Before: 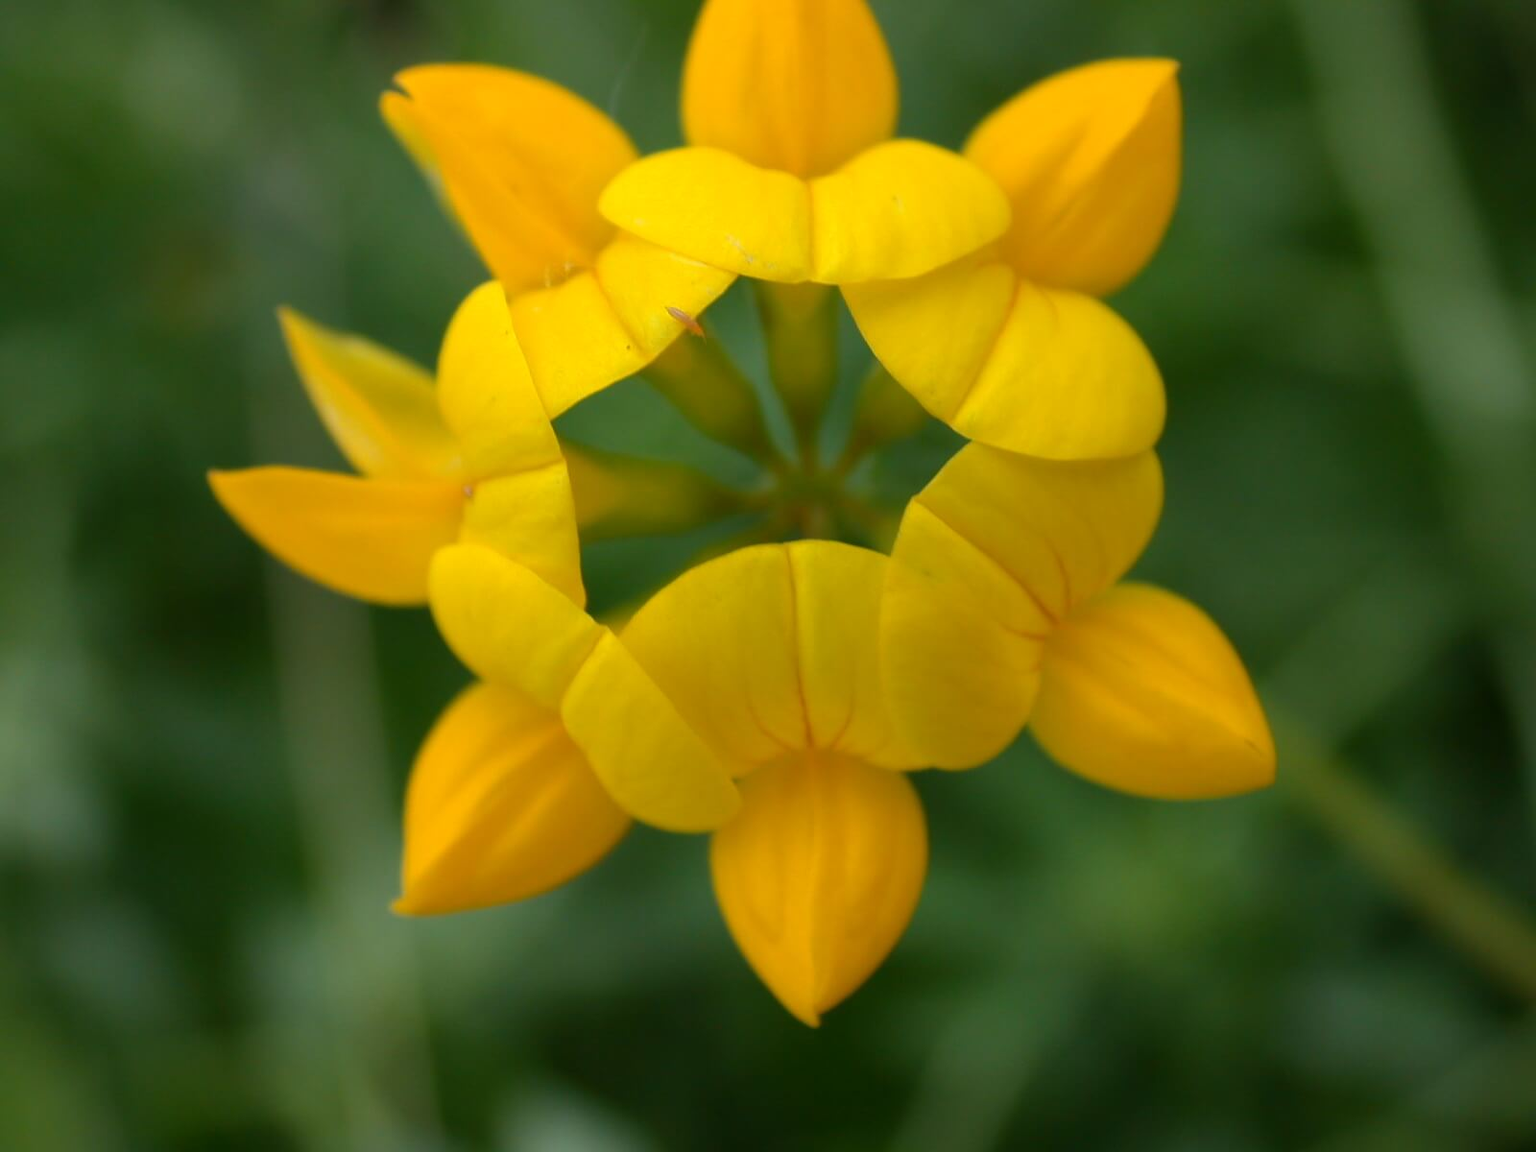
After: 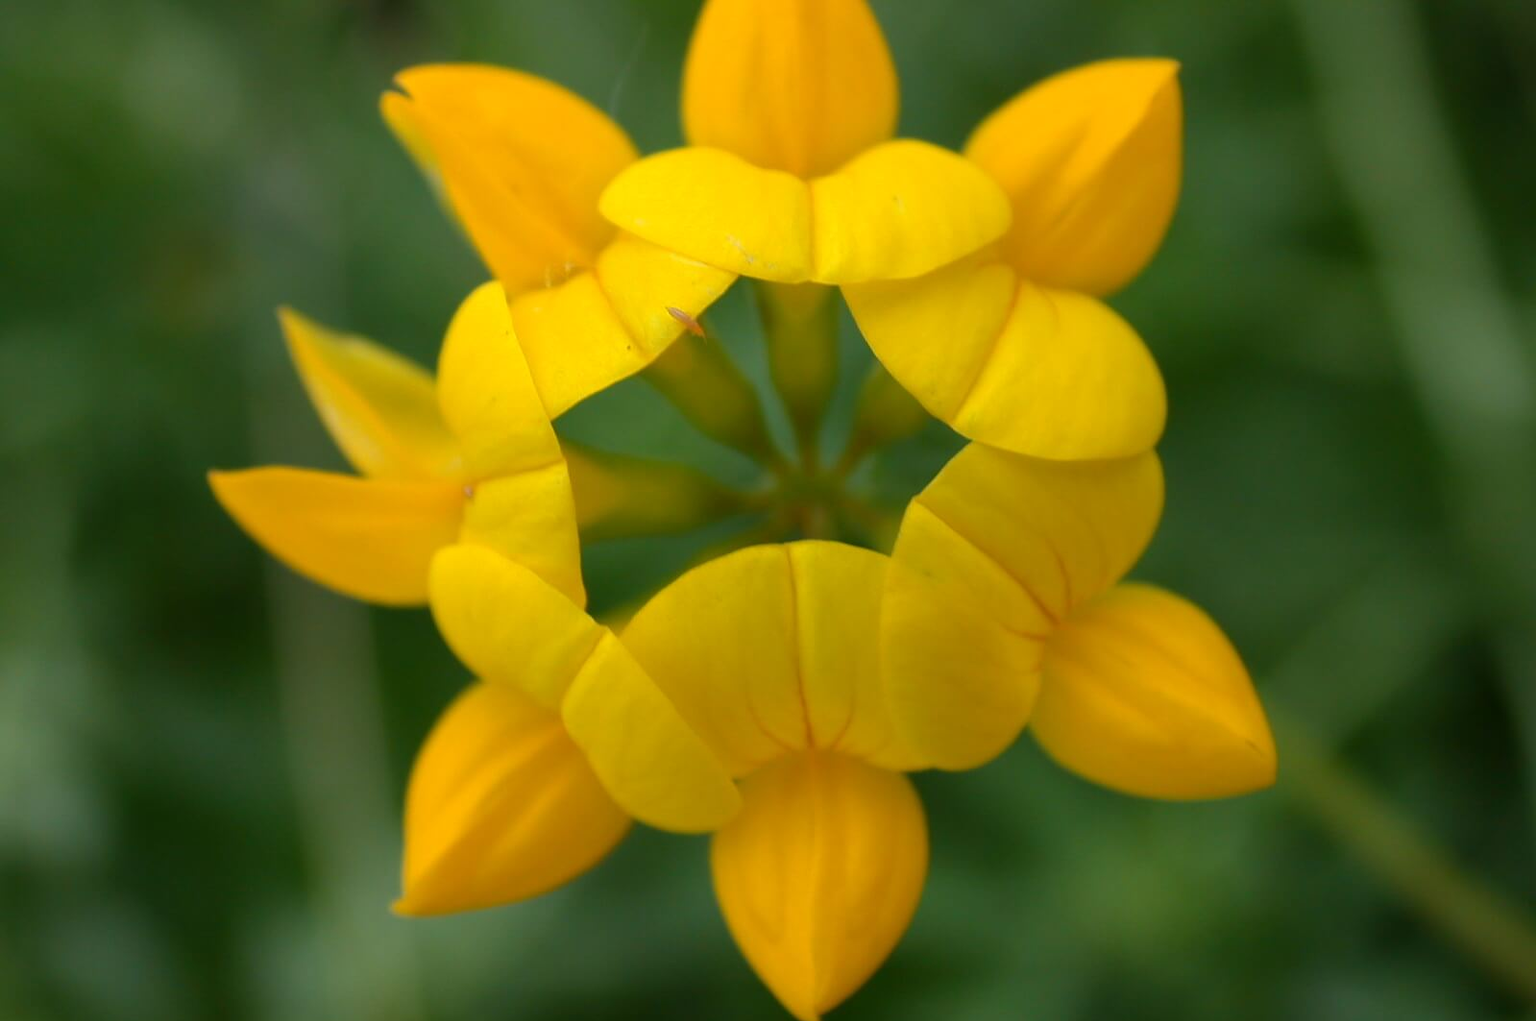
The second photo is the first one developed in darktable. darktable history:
crop and rotate: top 0%, bottom 11.412%
